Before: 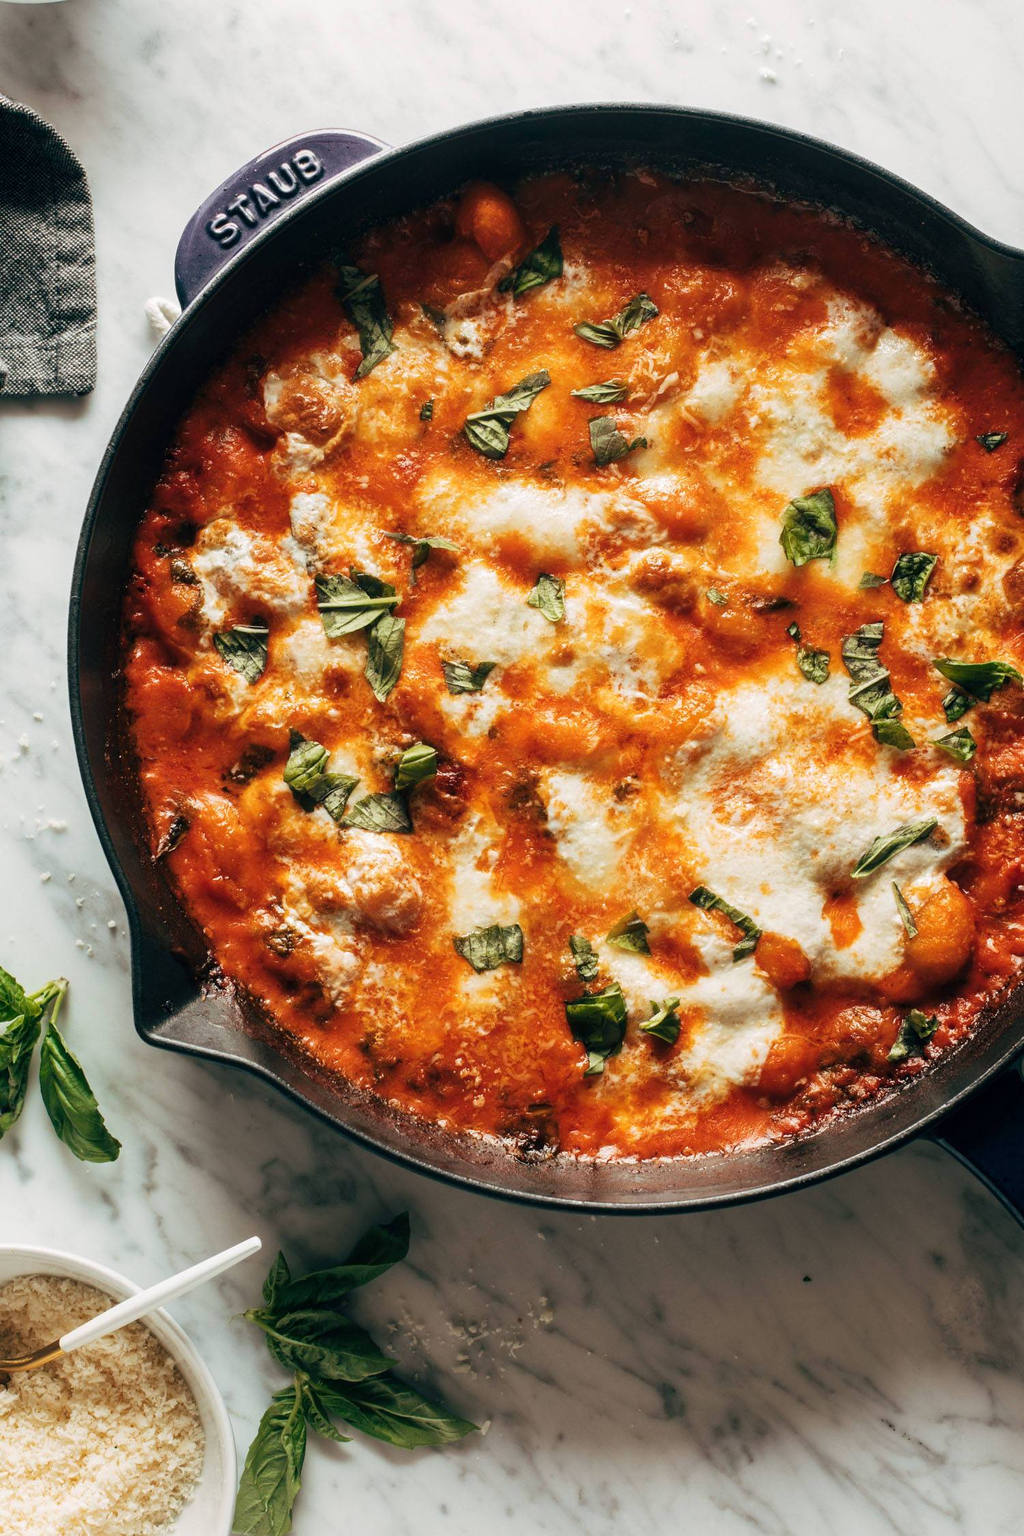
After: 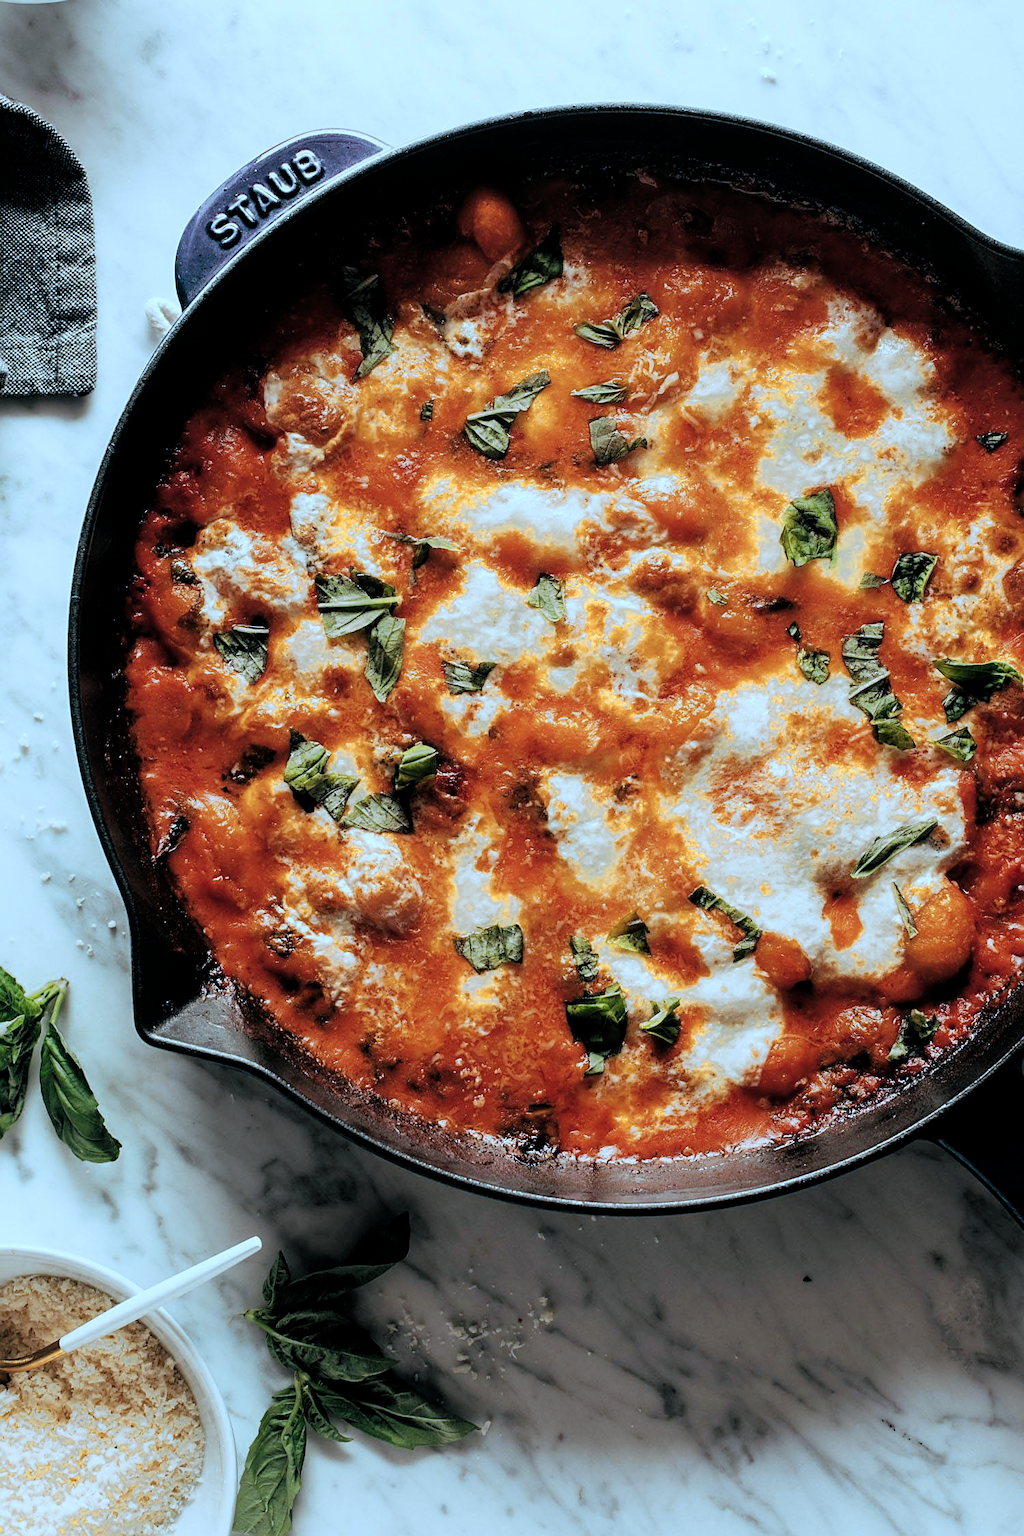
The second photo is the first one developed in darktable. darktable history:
color zones: curves: ch0 [(0, 0.485) (0.178, 0.476) (0.261, 0.623) (0.411, 0.403) (0.708, 0.603) (0.934, 0.412)]; ch1 [(0.003, 0.485) (0.149, 0.496) (0.229, 0.584) (0.326, 0.551) (0.484, 0.262) (0.757, 0.643)]
color correction: highlights a* -9.61, highlights b* -21.57
filmic rgb: black relative exposure -7.77 EV, white relative exposure 4.44 EV, target black luminance 0%, hardness 3.76, latitude 50.81%, contrast 1.073, highlights saturation mix 9.91%, shadows ↔ highlights balance -0.282%
sharpen: on, module defaults
